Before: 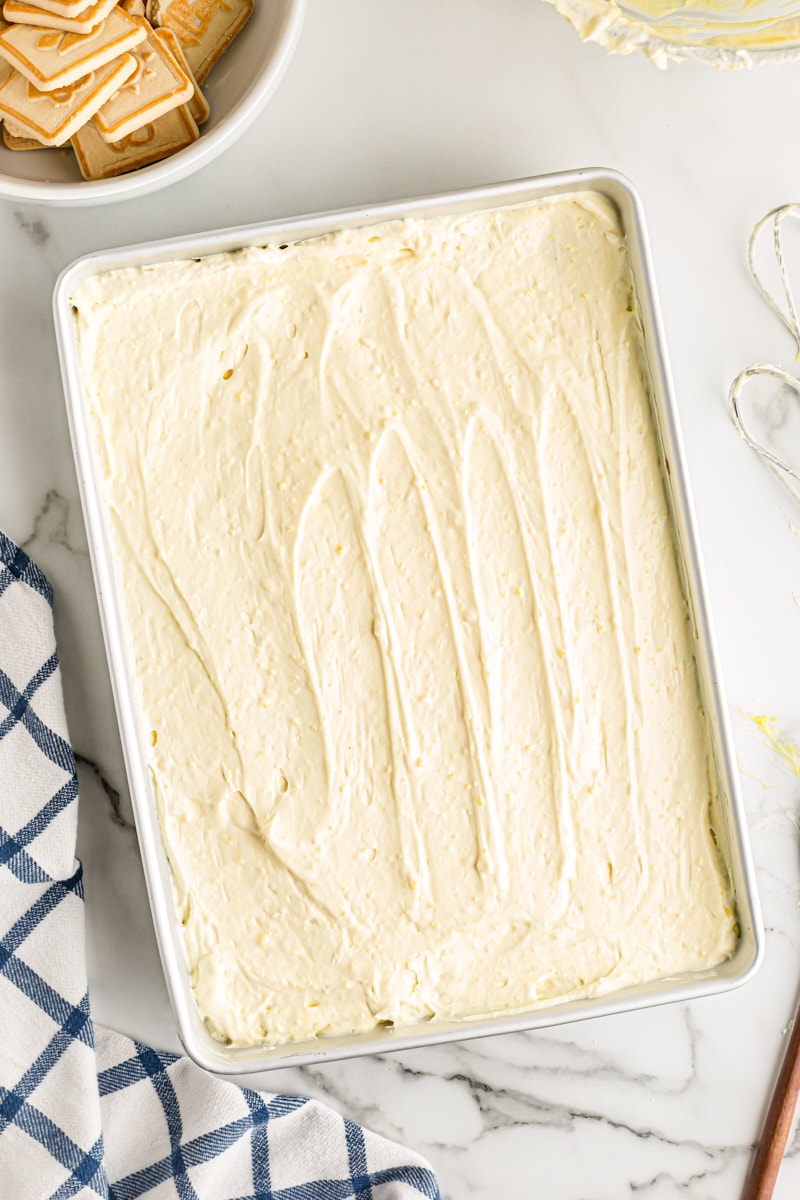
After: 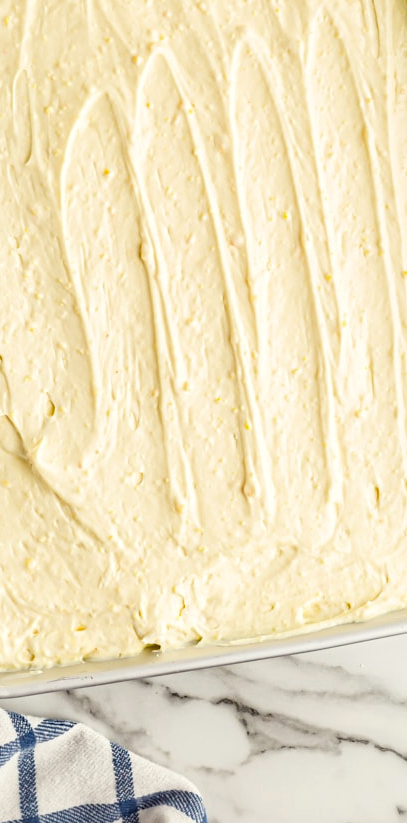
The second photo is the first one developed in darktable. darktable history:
crop and rotate: left 29.246%, top 31.382%, right 19.809%
color correction: highlights a* -0.976, highlights b* 4.6, shadows a* 3.66
haze removal: on, module defaults
